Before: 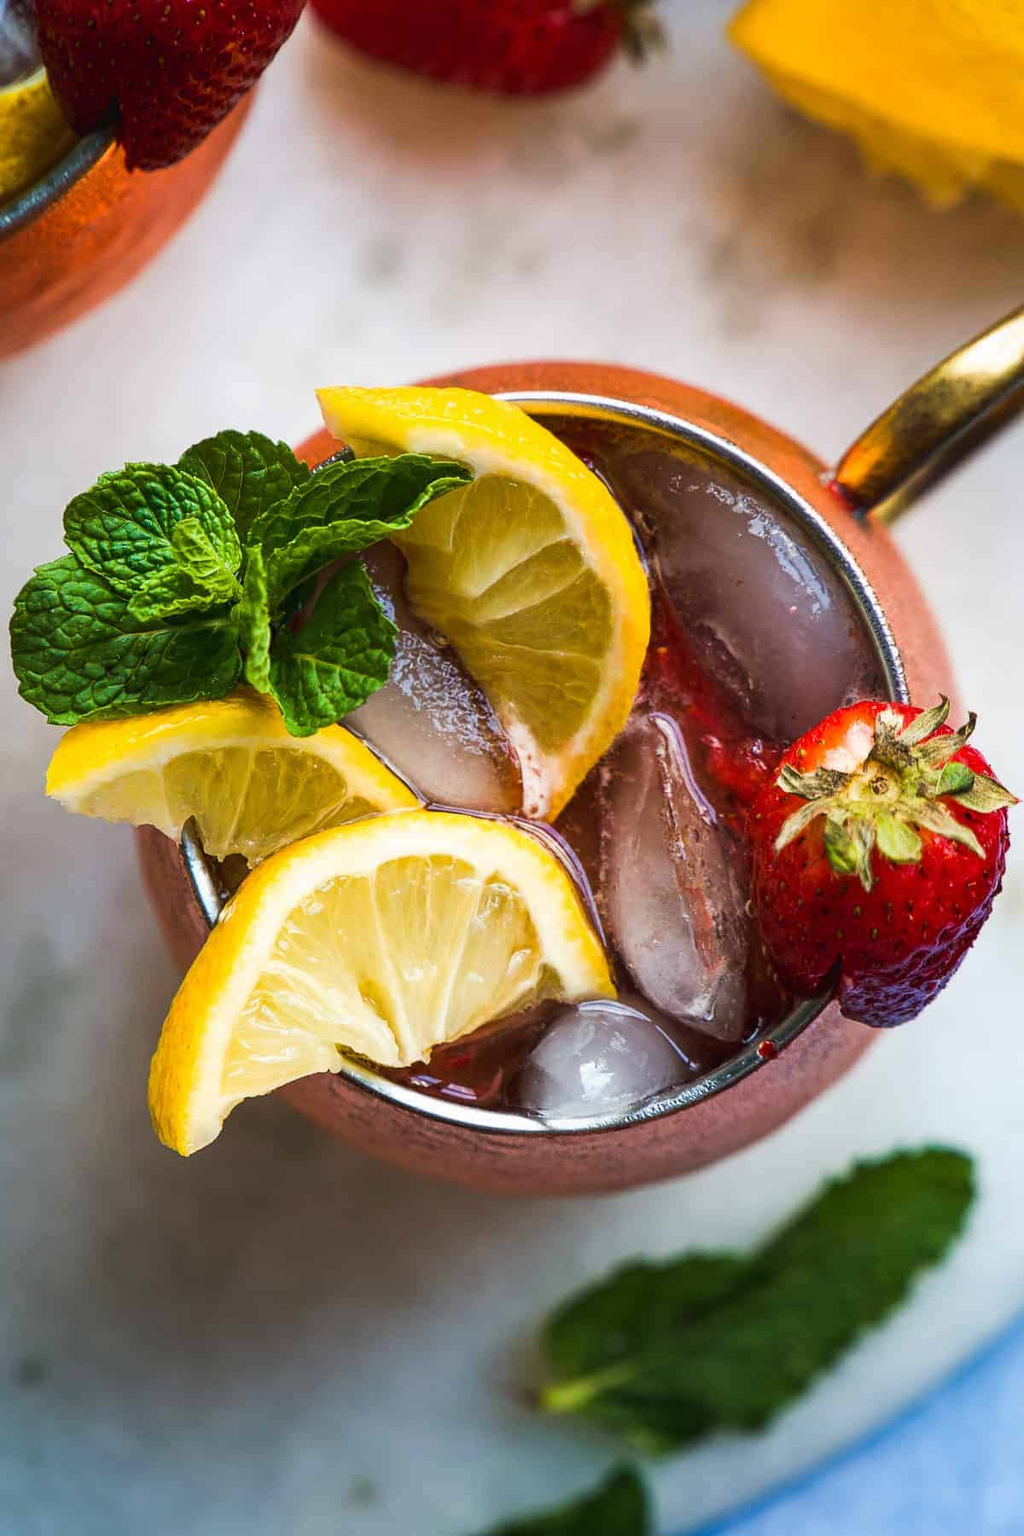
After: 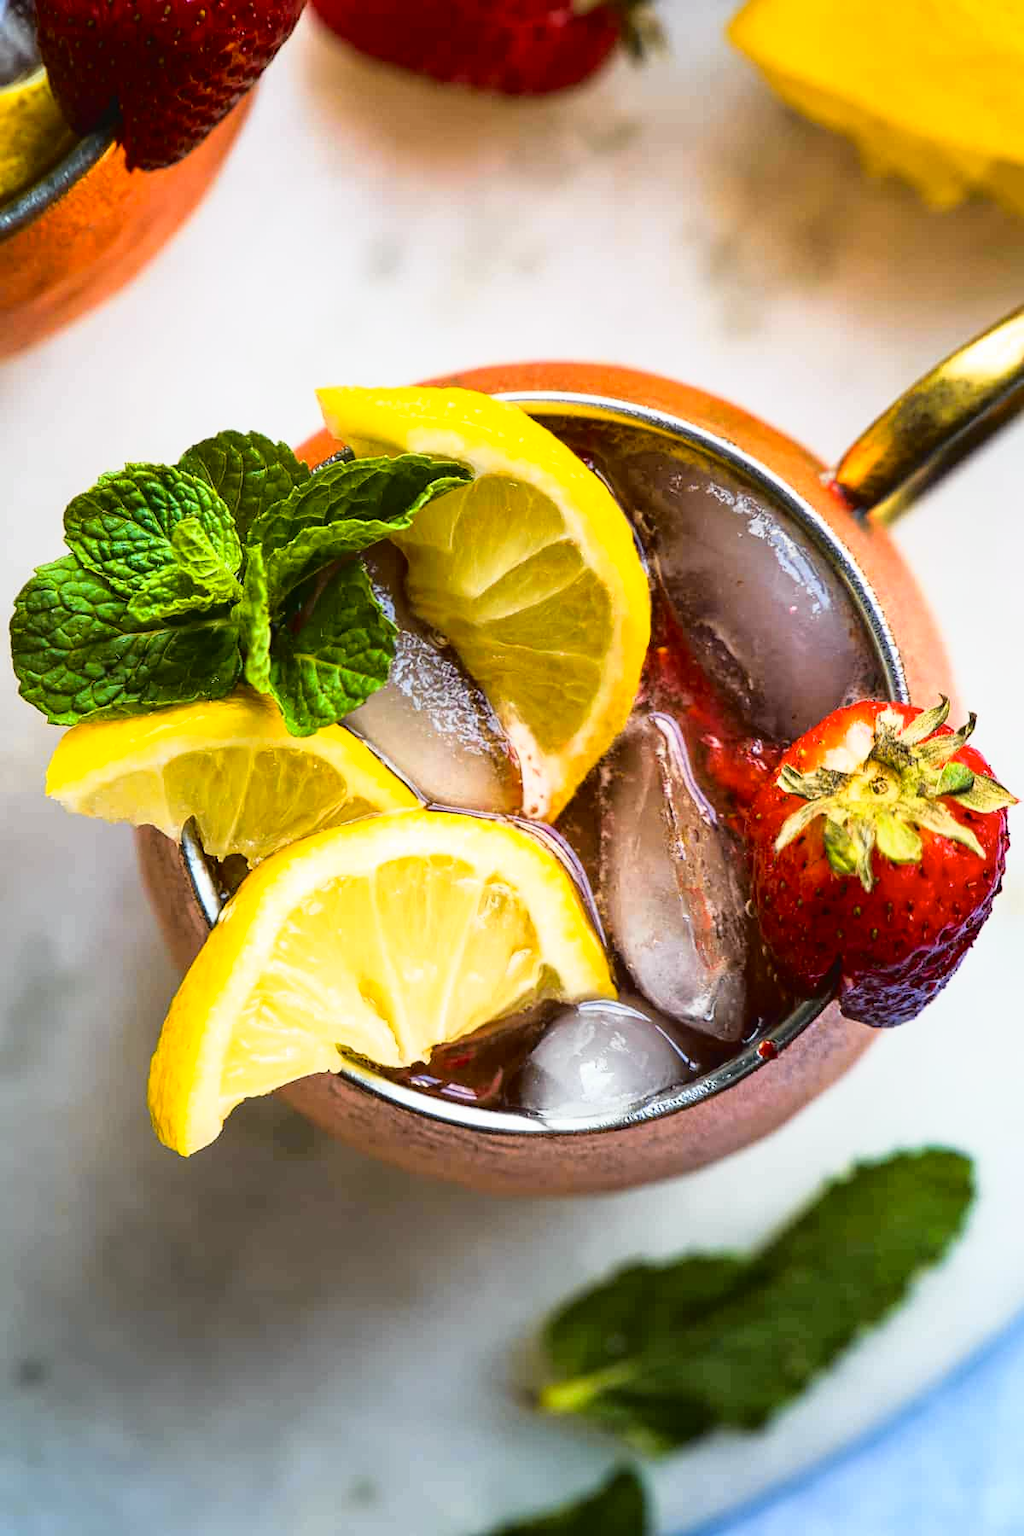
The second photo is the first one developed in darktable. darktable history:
tone curve: curves: ch0 [(0, 0.013) (0.129, 0.1) (0.327, 0.382) (0.489, 0.573) (0.66, 0.748) (0.858, 0.926) (1, 0.977)]; ch1 [(0, 0) (0.353, 0.344) (0.45, 0.46) (0.498, 0.498) (0.521, 0.512) (0.563, 0.559) (0.592, 0.578) (0.647, 0.657) (1, 1)]; ch2 [(0, 0) (0.333, 0.346) (0.375, 0.375) (0.424, 0.43) (0.476, 0.492) (0.502, 0.502) (0.524, 0.531) (0.579, 0.61) (0.612, 0.644) (0.66, 0.715) (1, 1)], color space Lab, independent channels, preserve colors none
exposure: exposure 0.187 EV, compensate highlight preservation false
